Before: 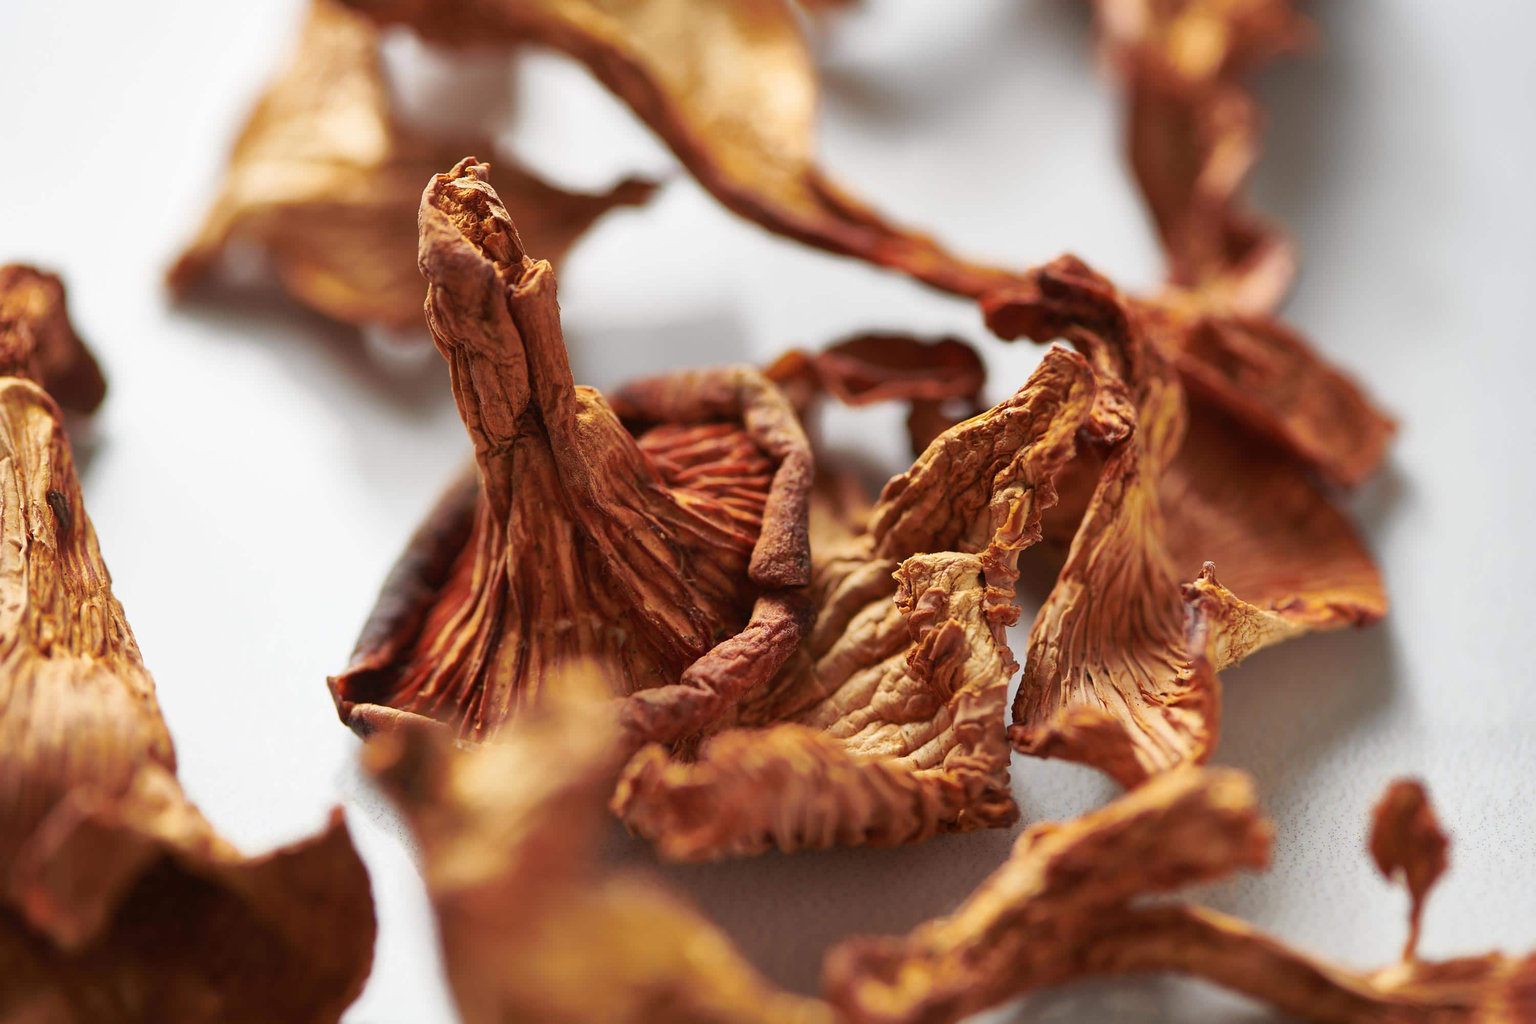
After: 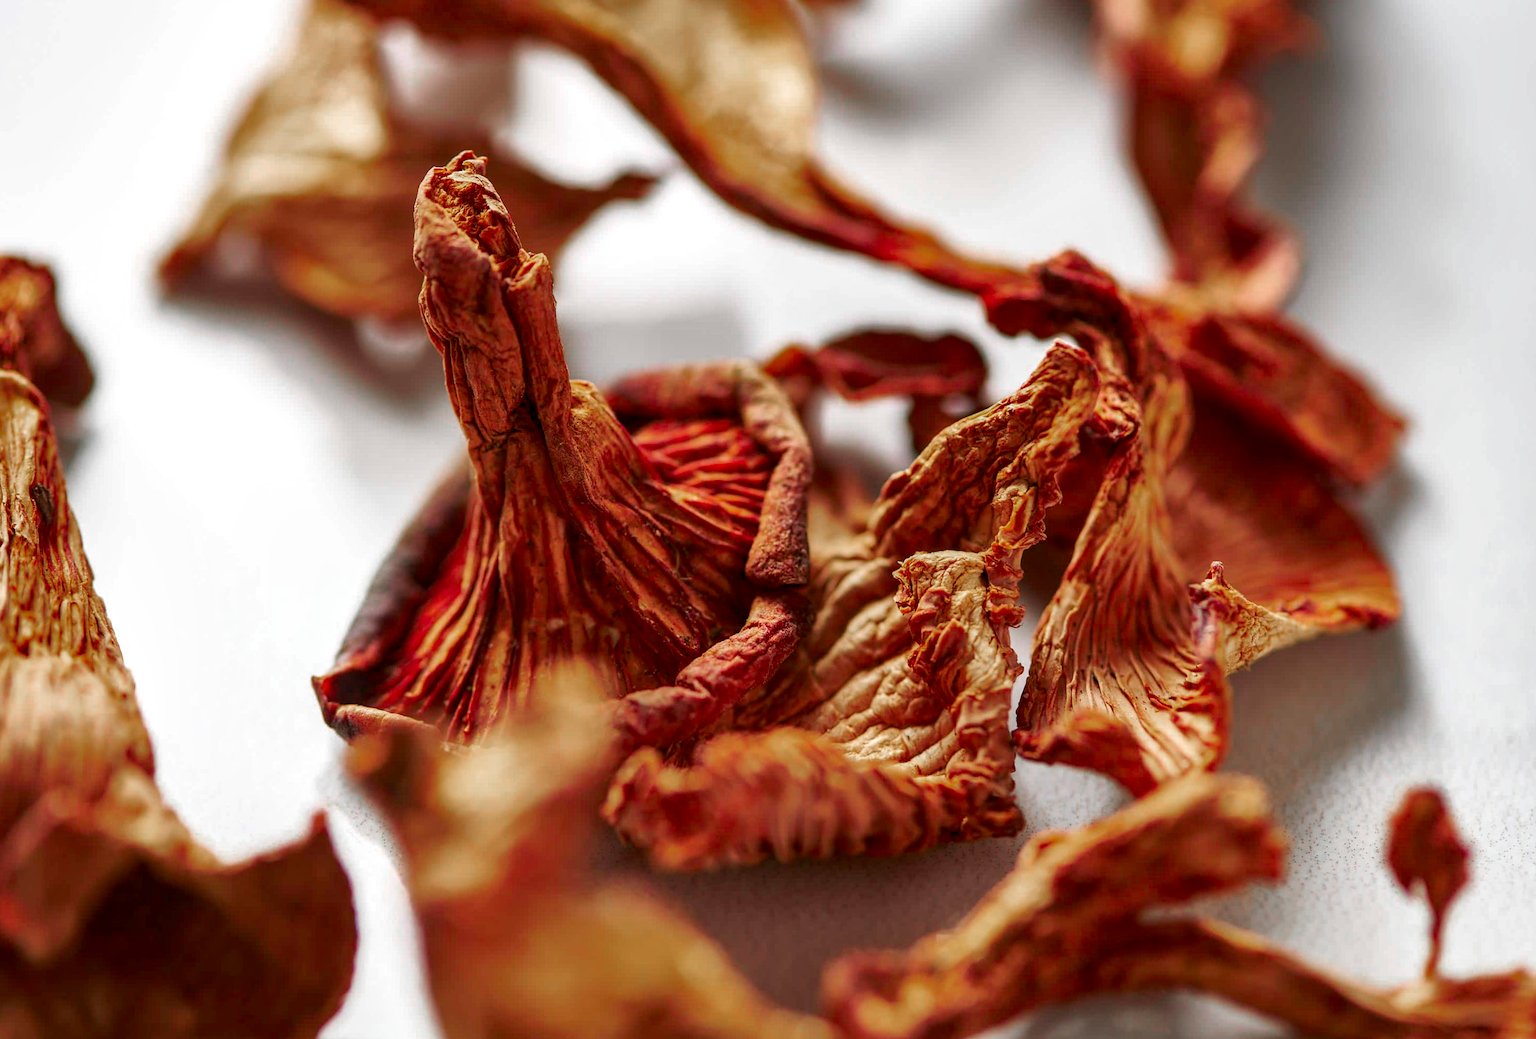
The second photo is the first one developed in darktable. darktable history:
color zones: curves: ch0 [(0, 0.48) (0.209, 0.398) (0.305, 0.332) (0.429, 0.493) (0.571, 0.5) (0.714, 0.5) (0.857, 0.5) (1, 0.48)]; ch1 [(0, 0.736) (0.143, 0.625) (0.225, 0.371) (0.429, 0.256) (0.571, 0.241) (0.714, 0.213) (0.857, 0.48) (1, 0.736)]; ch2 [(0, 0.448) (0.143, 0.498) (0.286, 0.5) (0.429, 0.5) (0.571, 0.5) (0.714, 0.5) (0.857, 0.5) (1, 0.448)]
local contrast: highlights 59%, detail 145%
rotate and perspective: rotation 0.226°, lens shift (vertical) -0.042, crop left 0.023, crop right 0.982, crop top 0.006, crop bottom 0.994
